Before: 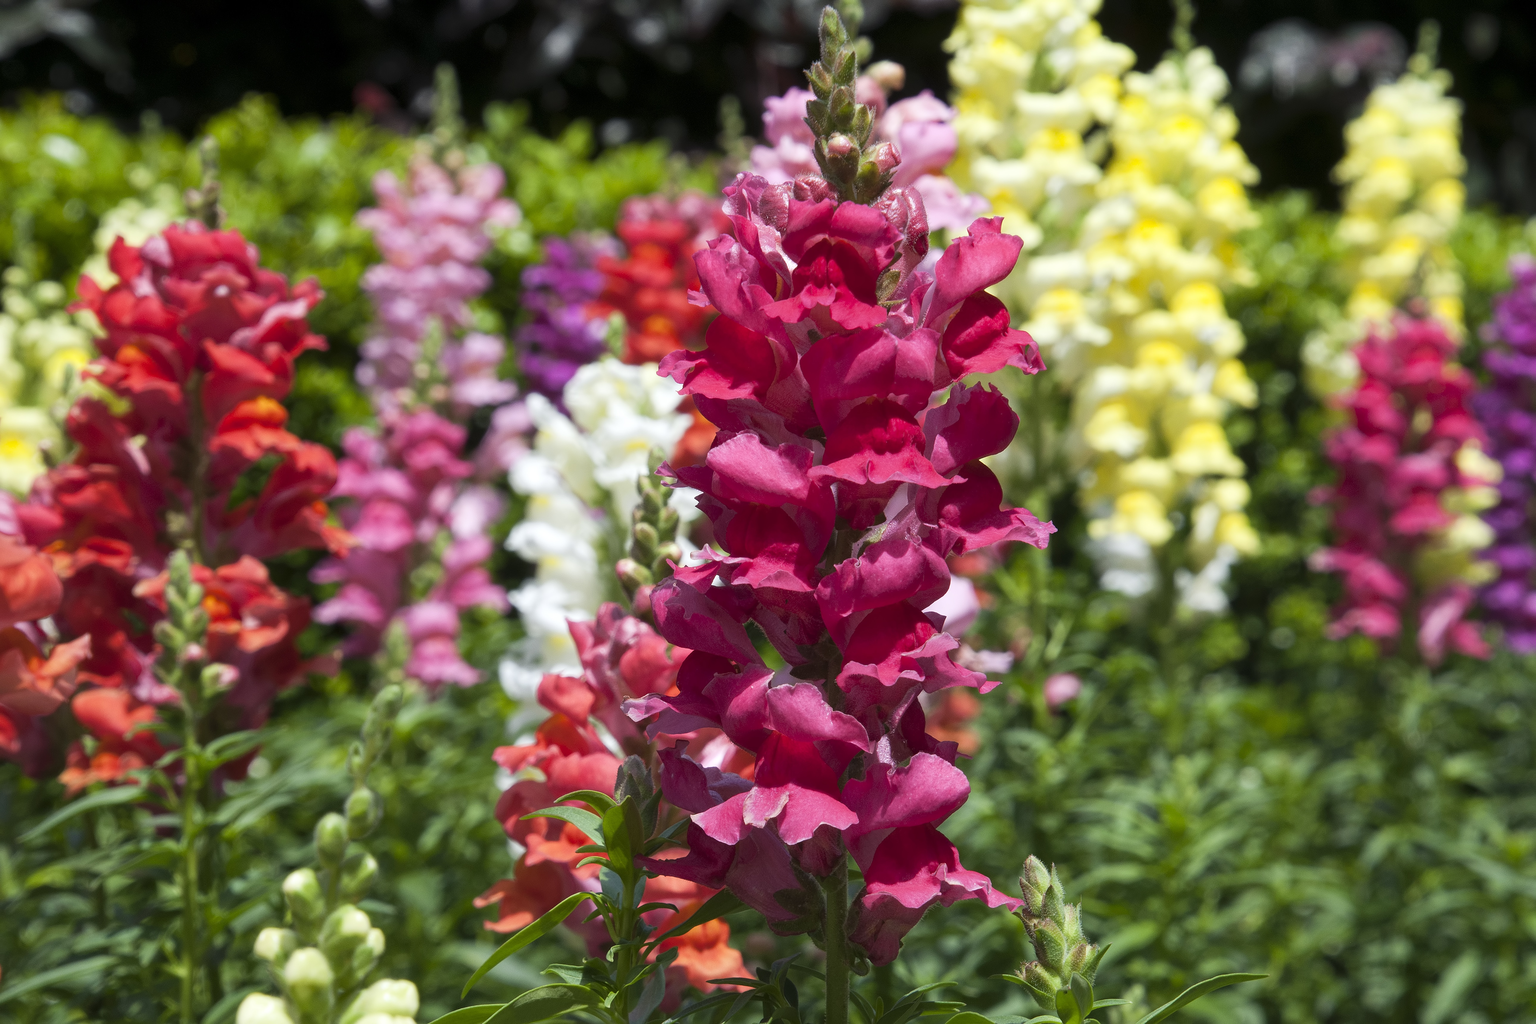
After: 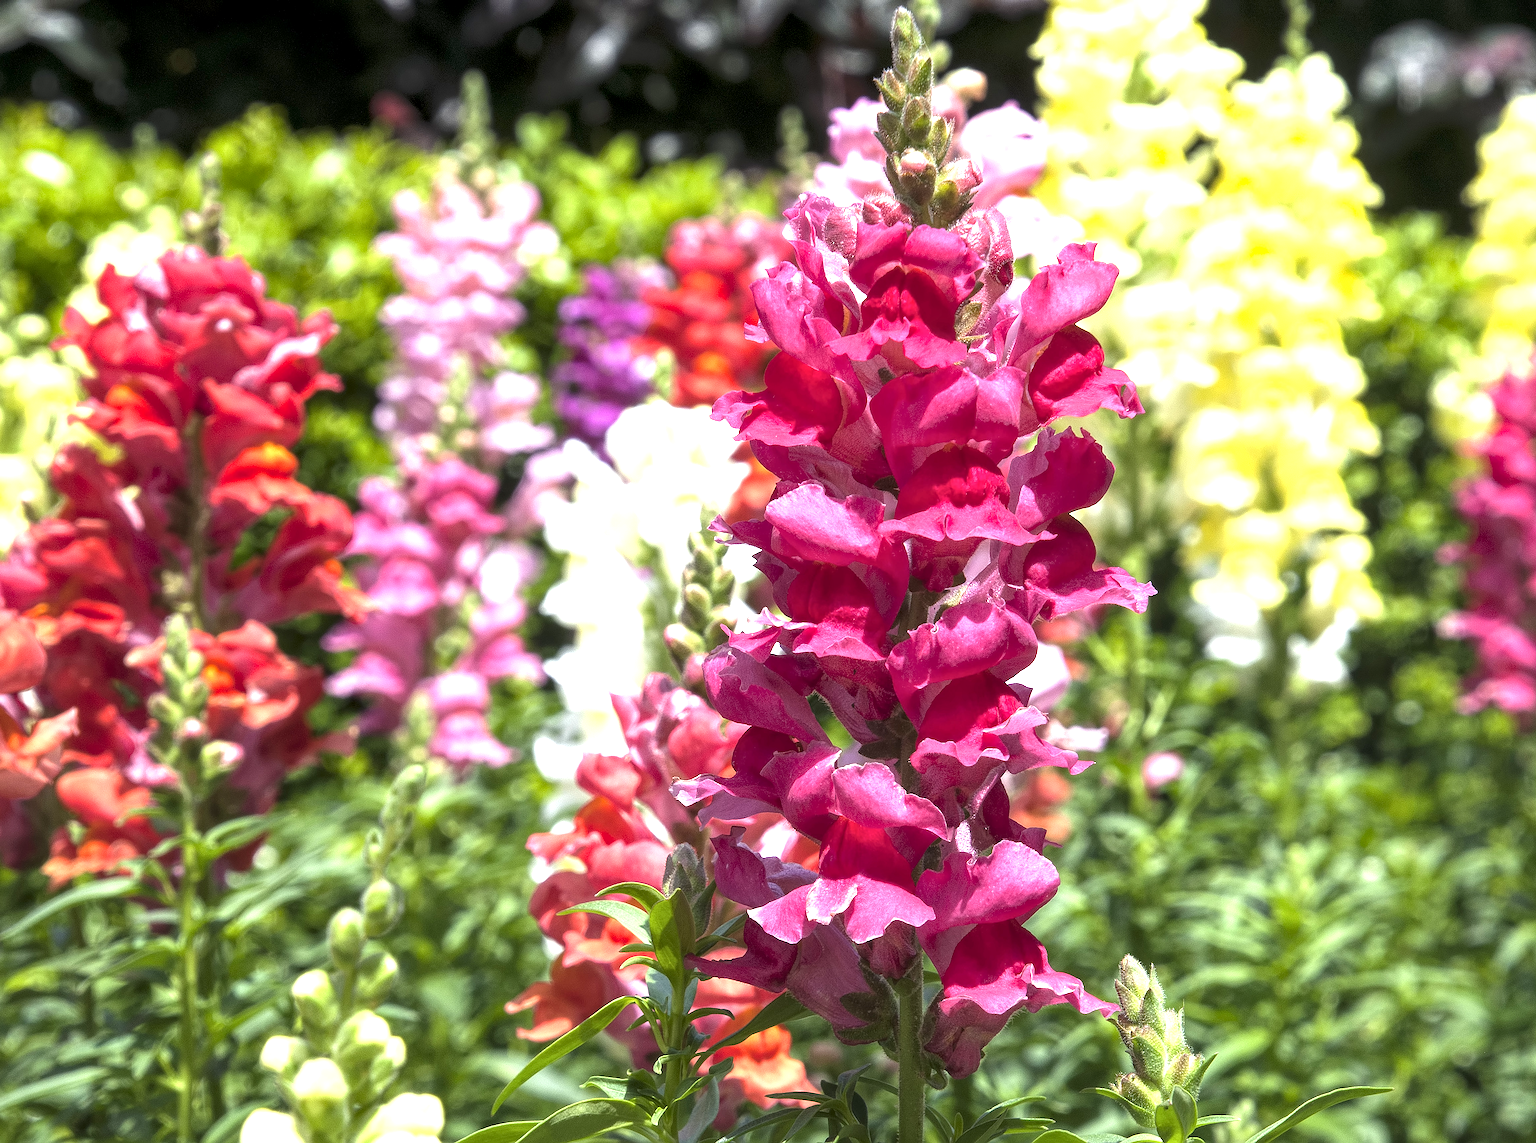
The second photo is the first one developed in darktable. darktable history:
crop and rotate: left 1.398%, right 9.033%
sharpen: on, module defaults
local contrast: highlights 95%, shadows 90%, detail 160%, midtone range 0.2
exposure: black level correction 0, exposure 1.169 EV, compensate highlight preservation false
